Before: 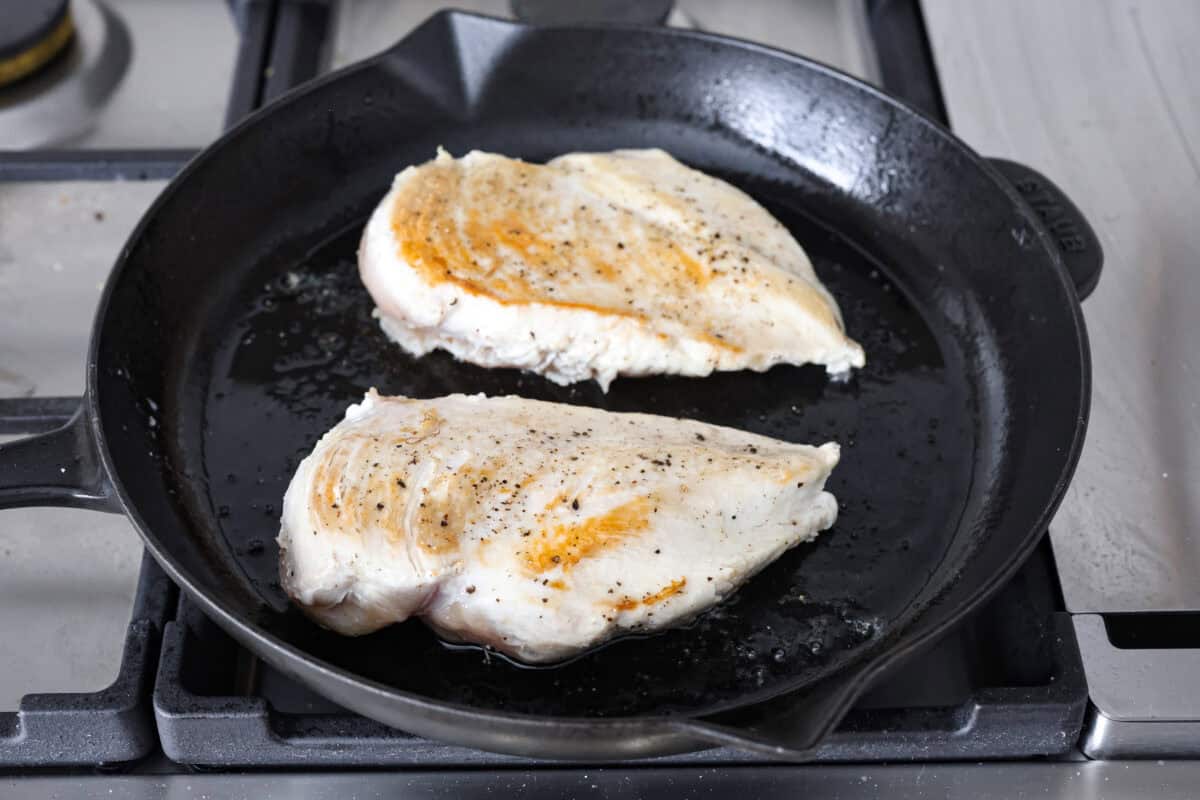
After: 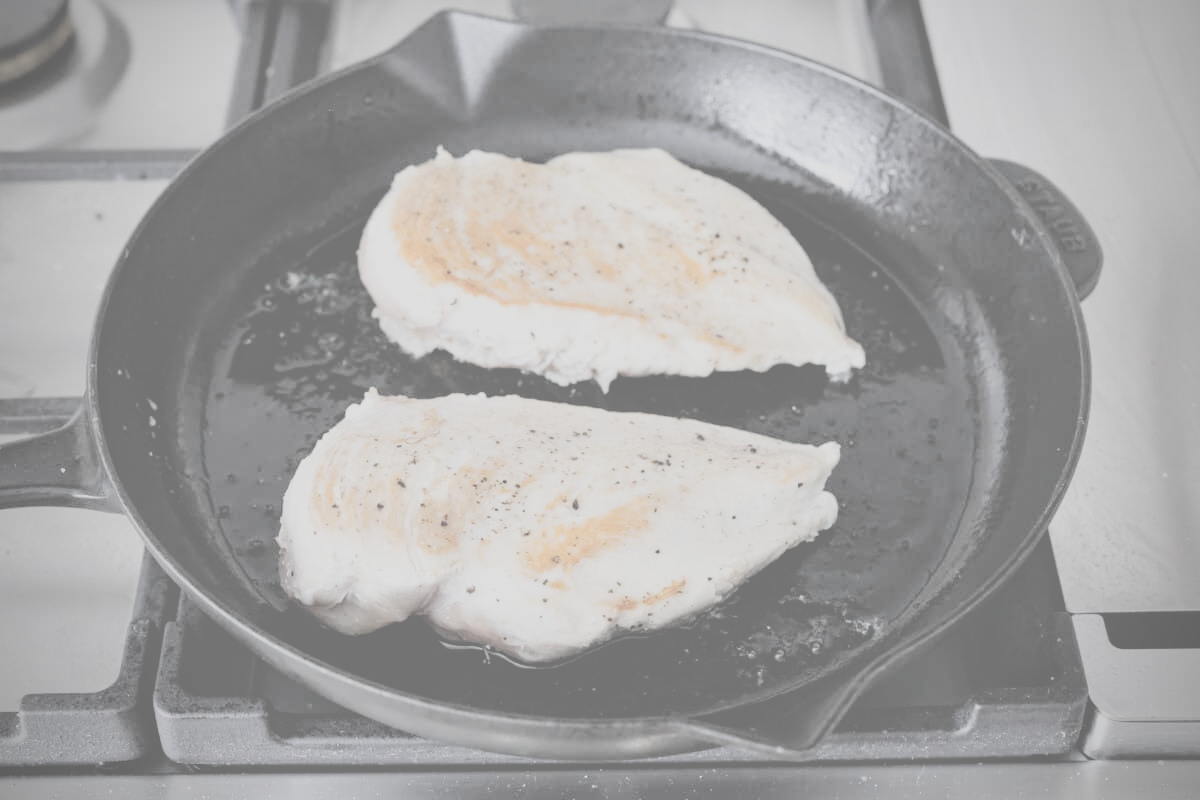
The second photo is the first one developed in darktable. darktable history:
filmic rgb: black relative exposure -7.65 EV, white relative exposure 4.56 EV, hardness 3.61, contrast 1.054
vignetting: unbound false
contrast brightness saturation: contrast -0.32, brightness 0.762, saturation -0.788
